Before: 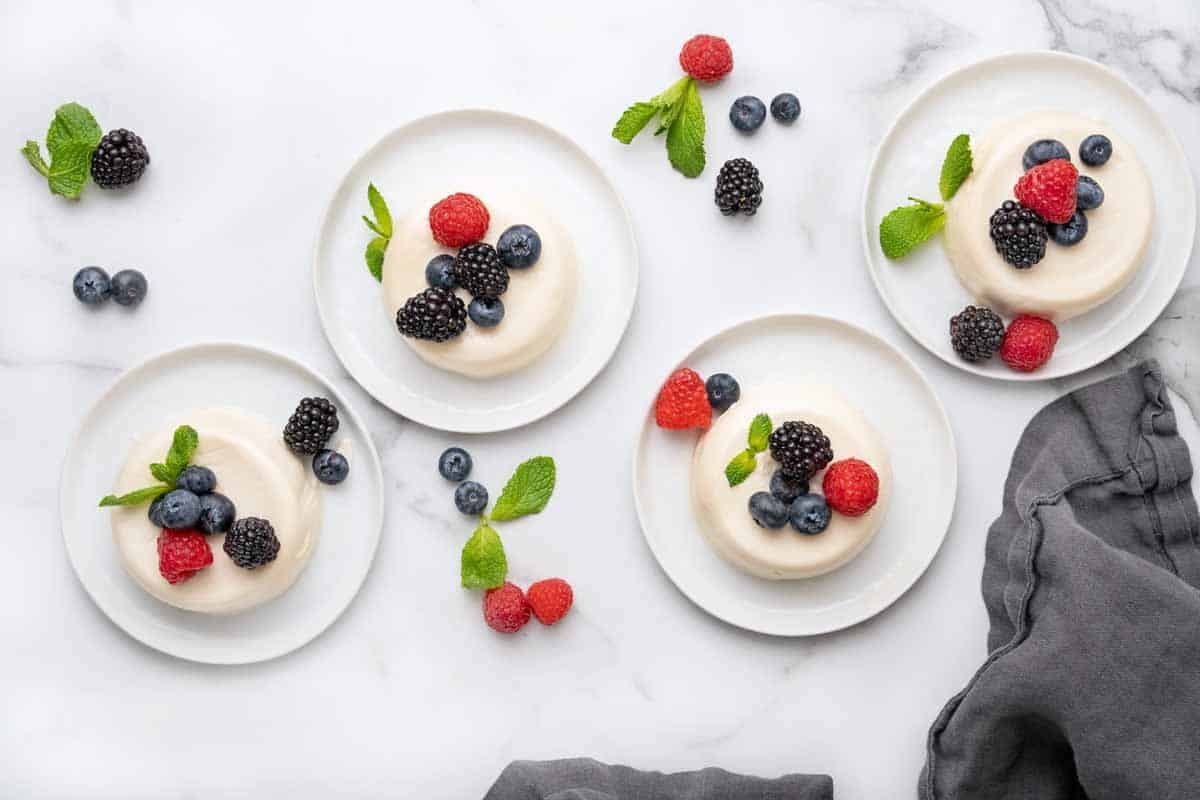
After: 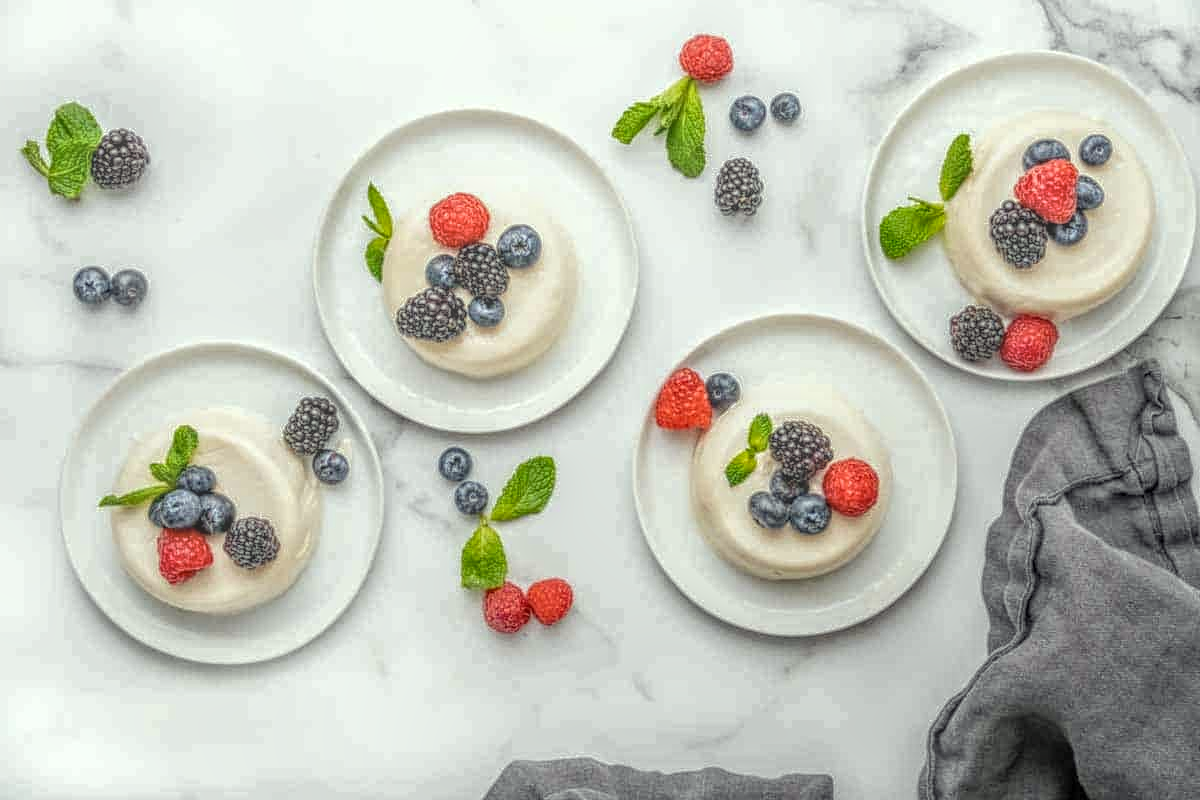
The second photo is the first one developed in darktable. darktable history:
local contrast: highlights 0%, shadows 0%, detail 200%, midtone range 0.25
color correction: highlights a* -4.73, highlights b* 5.06, saturation 0.97
